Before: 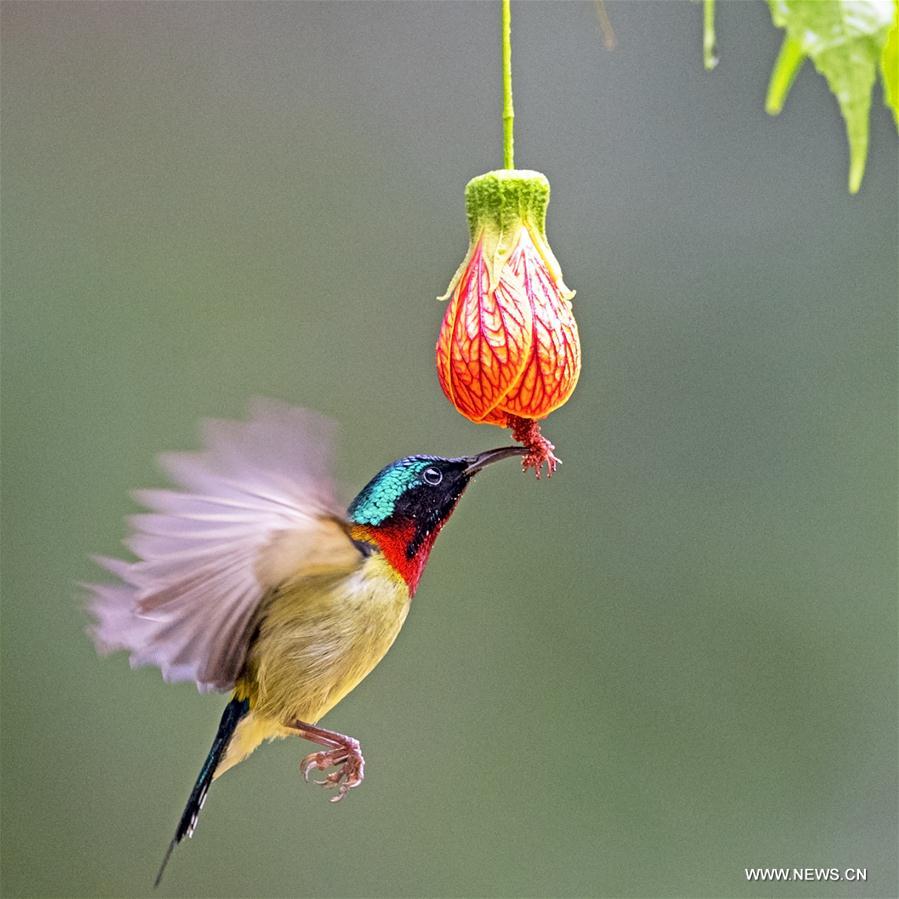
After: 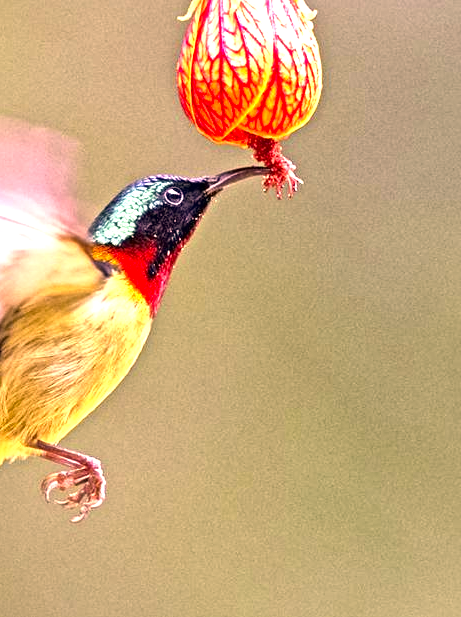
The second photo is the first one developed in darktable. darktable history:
crop and rotate: left 28.841%, top 31.322%, right 19.858%
color correction: highlights a* 21.44, highlights b* 19.4
local contrast: mode bilateral grid, contrast 20, coarseness 20, detail 150%, midtone range 0.2
exposure: black level correction 0, exposure 1.001 EV, compensate highlight preservation false
